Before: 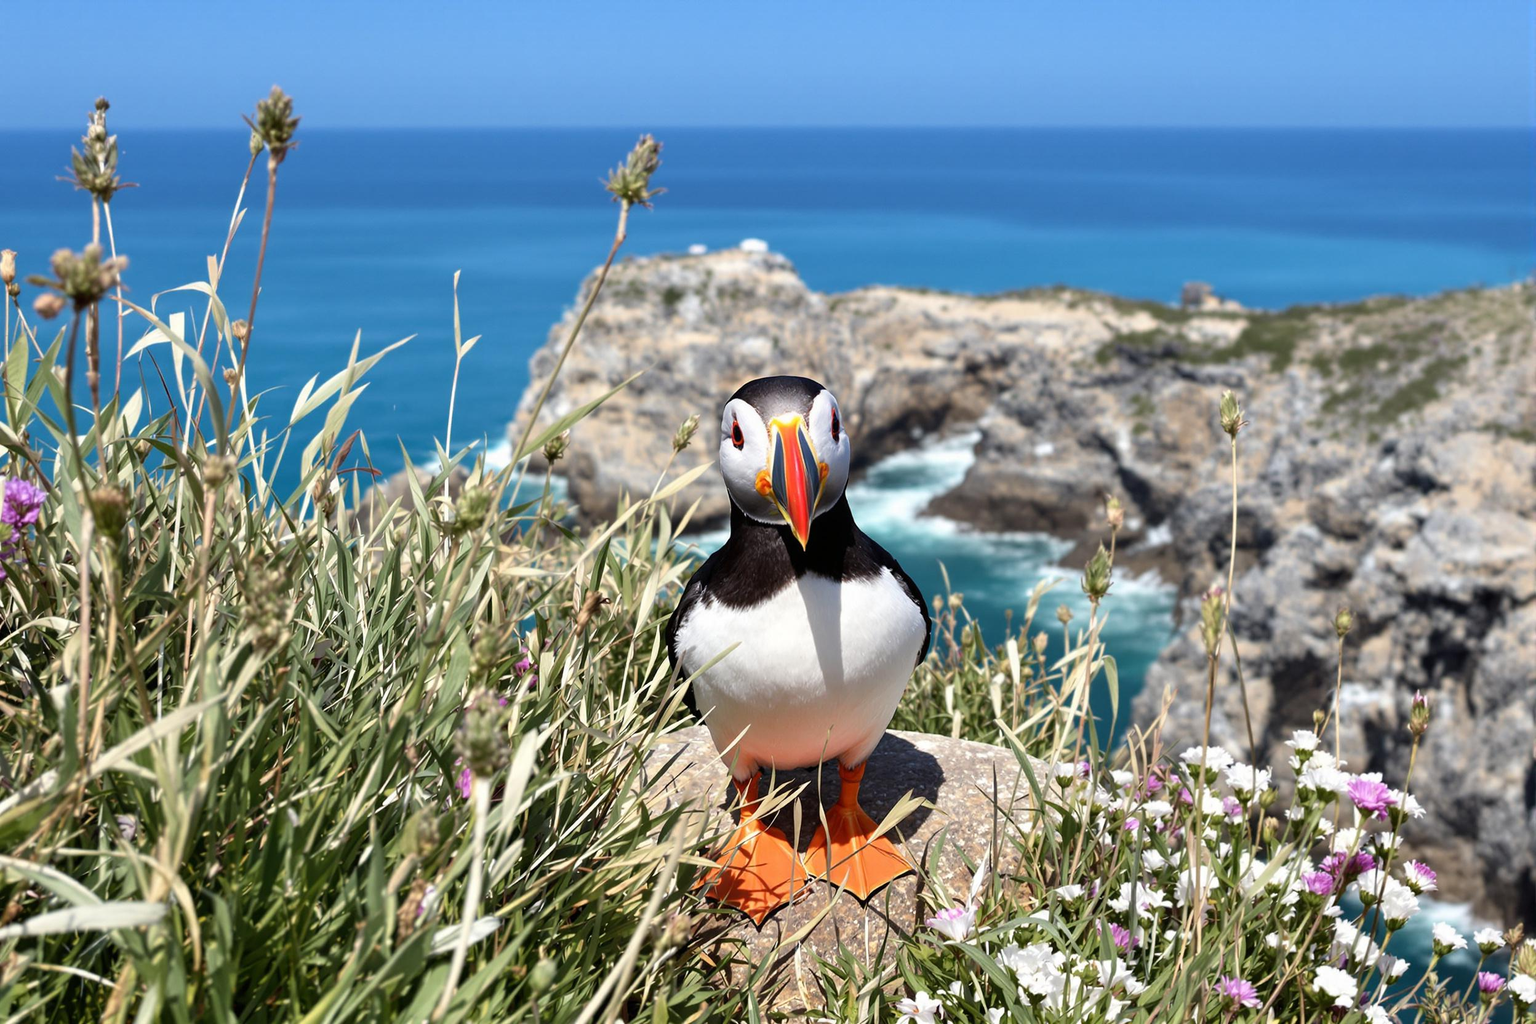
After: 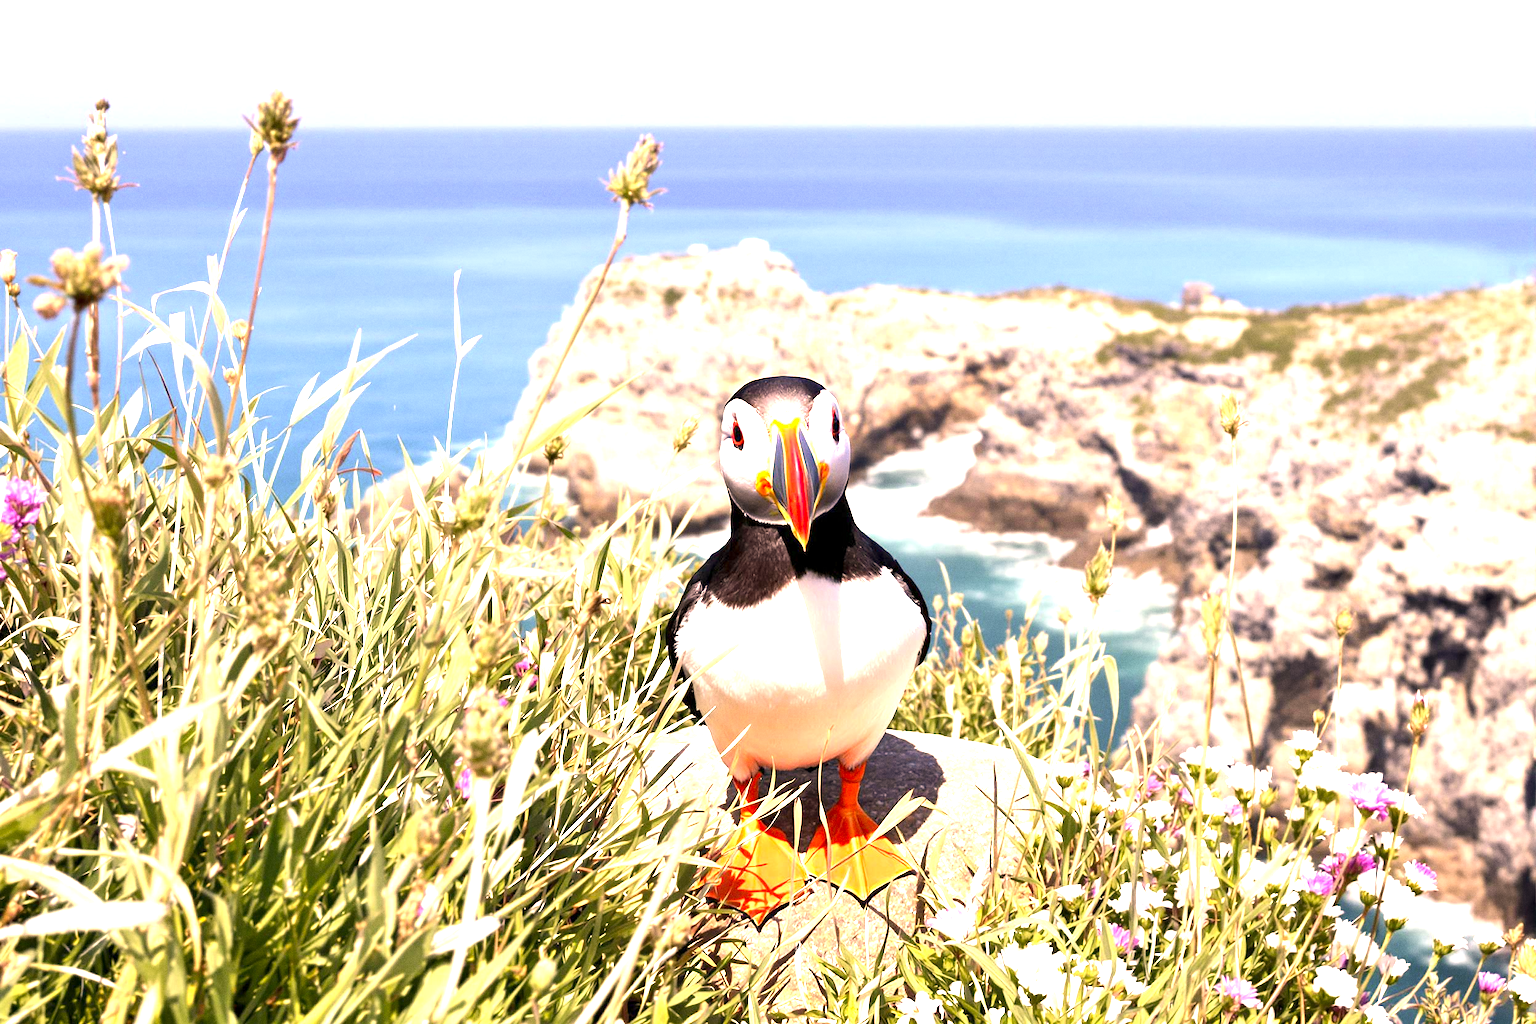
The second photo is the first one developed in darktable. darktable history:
exposure: black level correction 0.001, exposure 1.735 EV, compensate highlight preservation false
grain: coarseness 0.09 ISO
color correction: highlights a* 17.88, highlights b* 18.79
